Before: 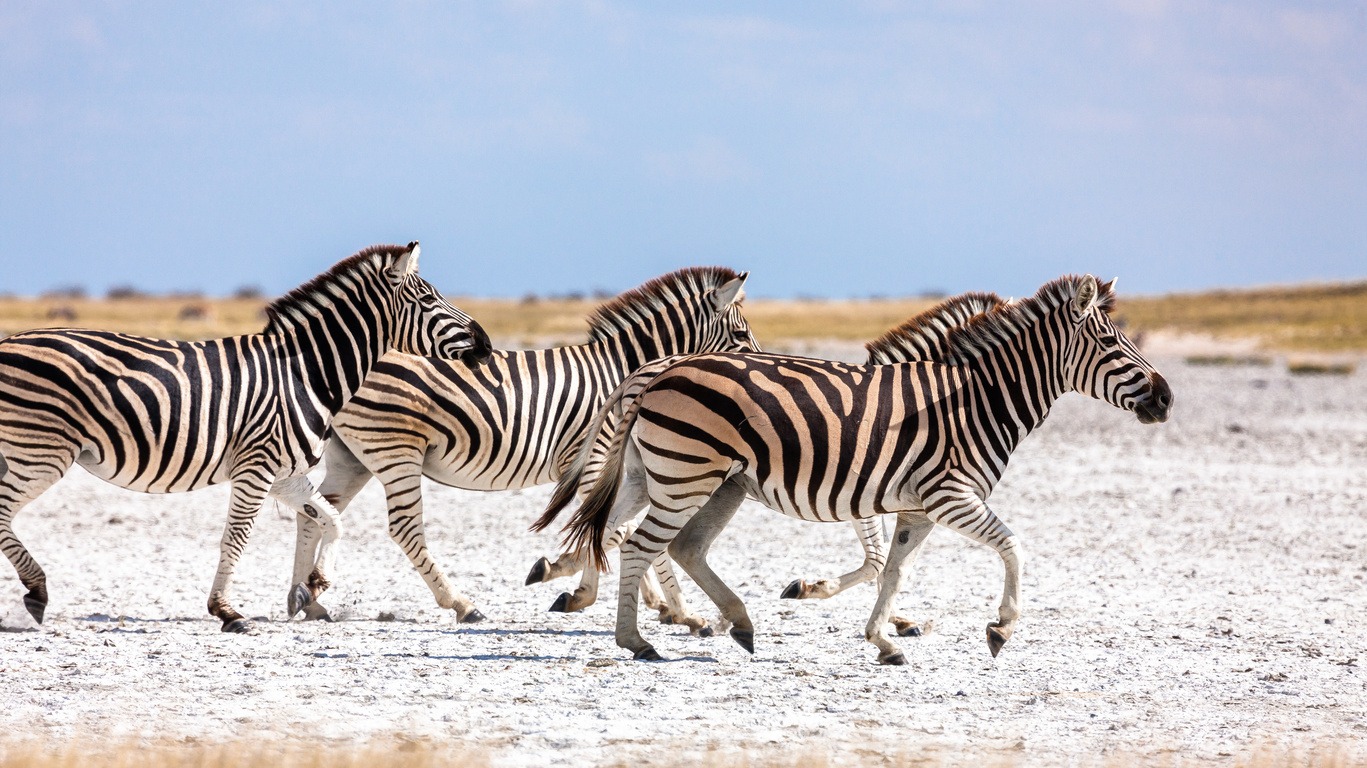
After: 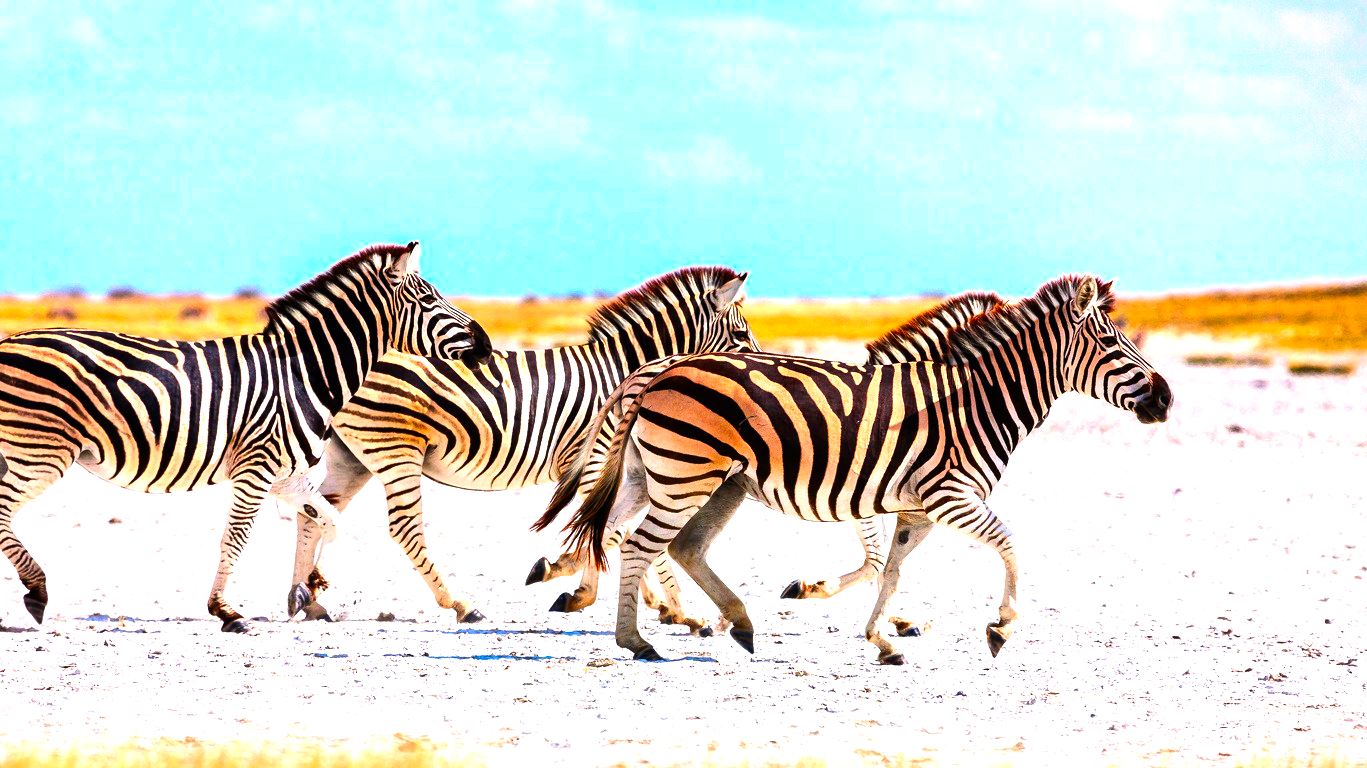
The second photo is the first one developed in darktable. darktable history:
tone equalizer: -8 EV -1.08 EV, -7 EV -1.01 EV, -6 EV -0.867 EV, -5 EV -0.578 EV, -3 EV 0.578 EV, -2 EV 0.867 EV, -1 EV 1.01 EV, +0 EV 1.08 EV, edges refinement/feathering 500, mask exposure compensation -1.57 EV, preserve details no
color correction: highlights a* 1.59, highlights b* -1.7, saturation 2.48
